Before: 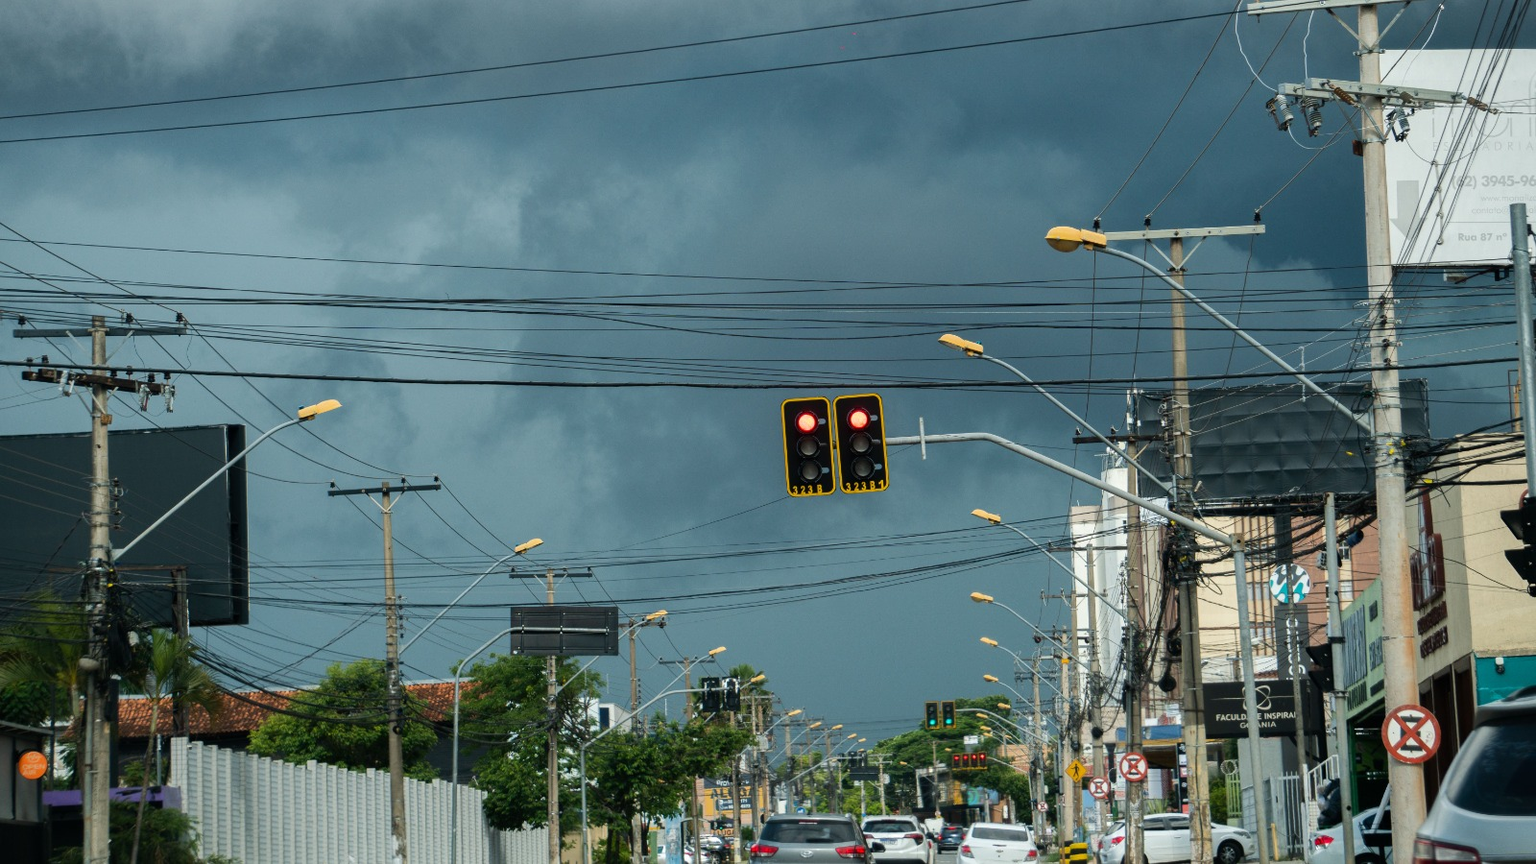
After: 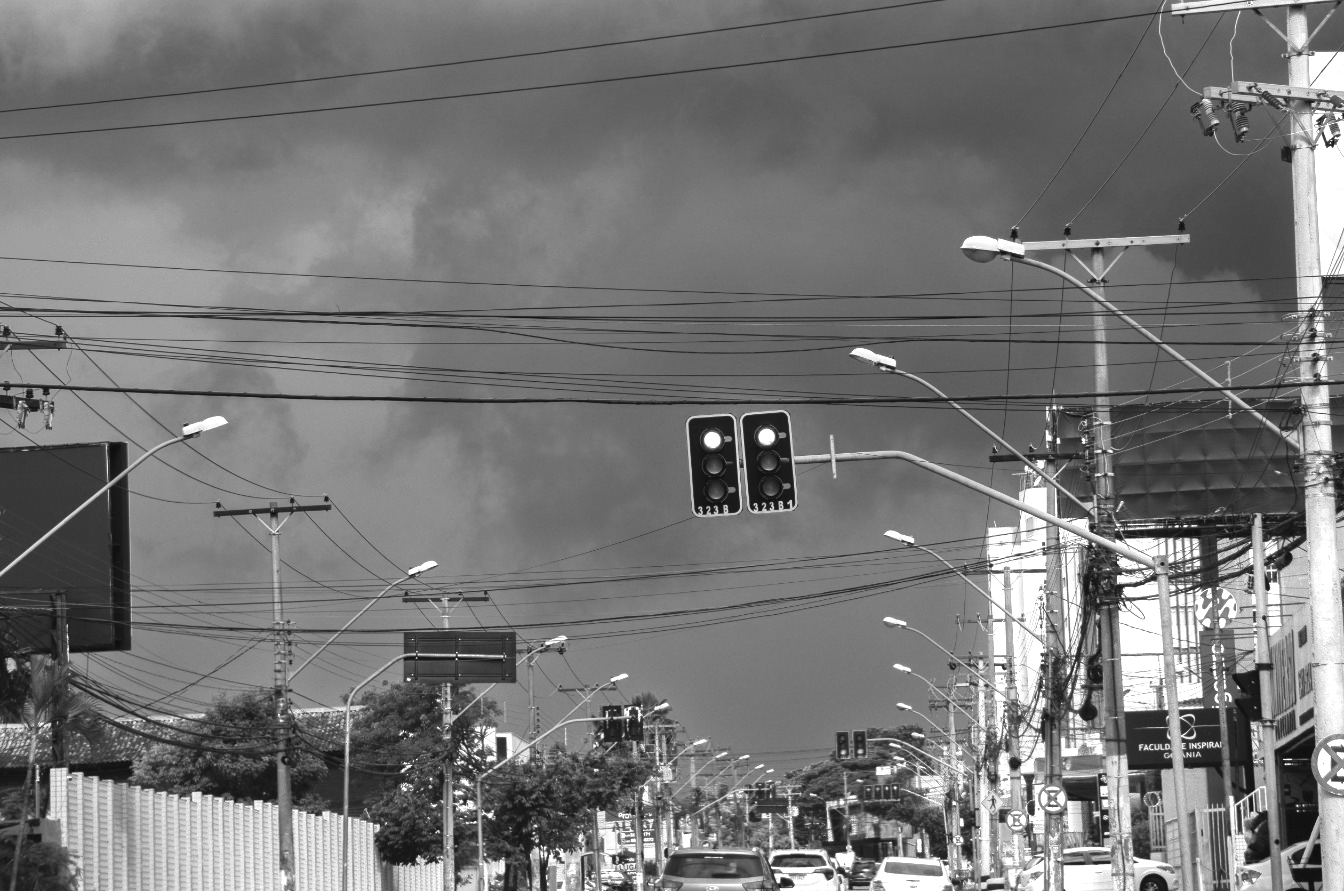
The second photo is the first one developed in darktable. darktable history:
white balance: emerald 1
monochrome: a 79.32, b 81.83, size 1.1
exposure: black level correction -0.002, exposure 0.708 EV, compensate exposure bias true, compensate highlight preservation false
color balance rgb: linear chroma grading › global chroma 10%, perceptual saturation grading › global saturation 40%, perceptual brilliance grading › global brilliance 30%, global vibrance 20%
crop: left 8.026%, right 7.374%
